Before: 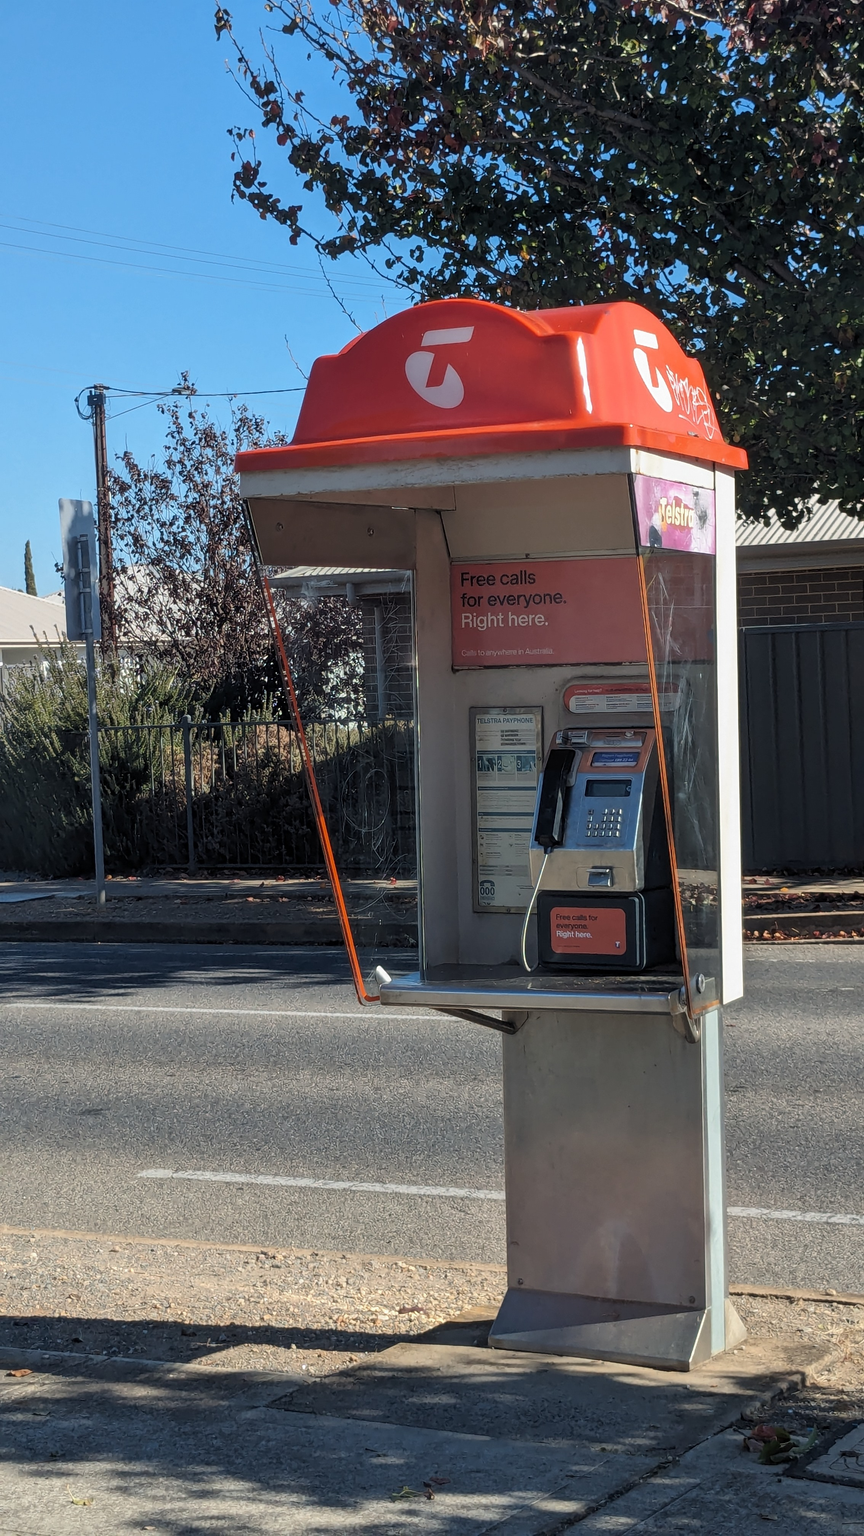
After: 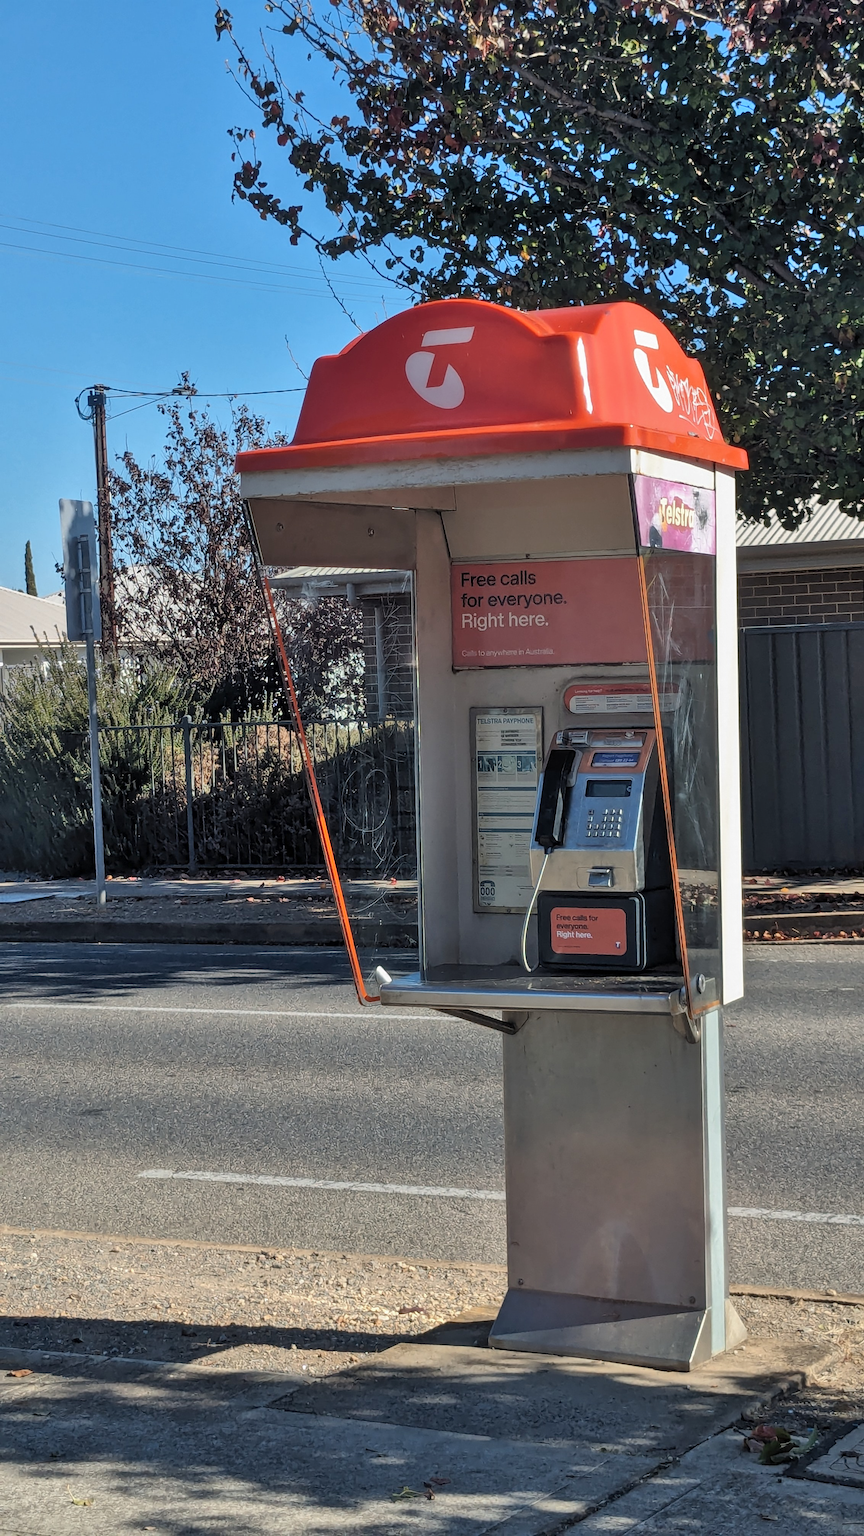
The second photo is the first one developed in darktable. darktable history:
shadows and highlights: shadows 52.54, soften with gaussian
